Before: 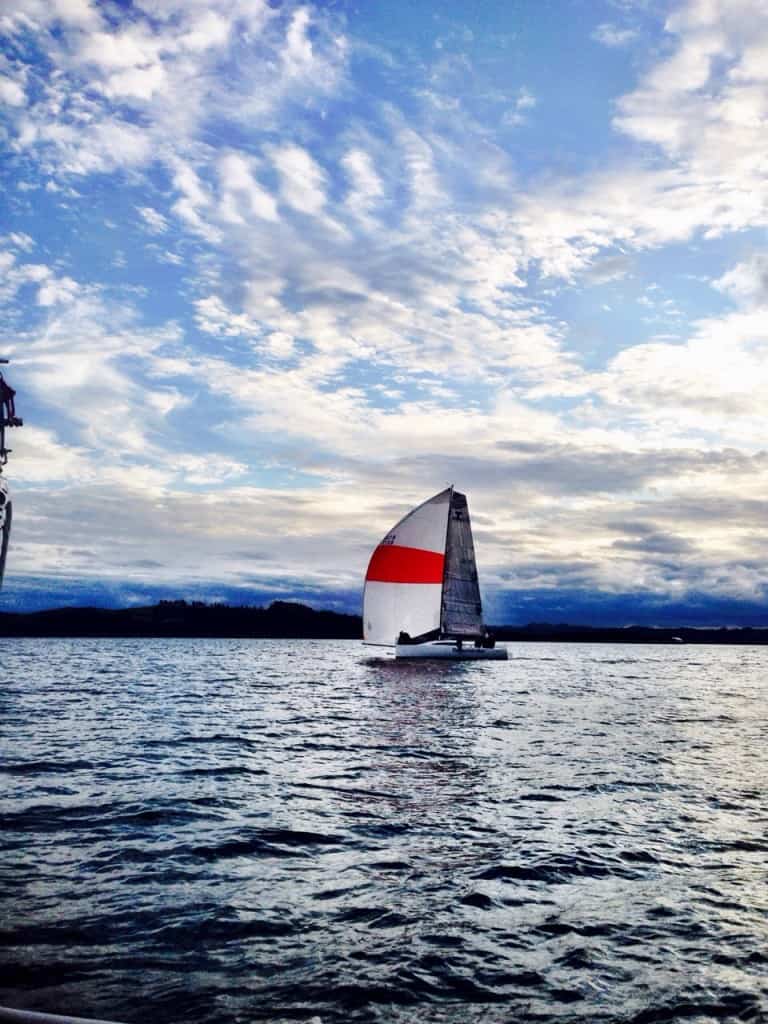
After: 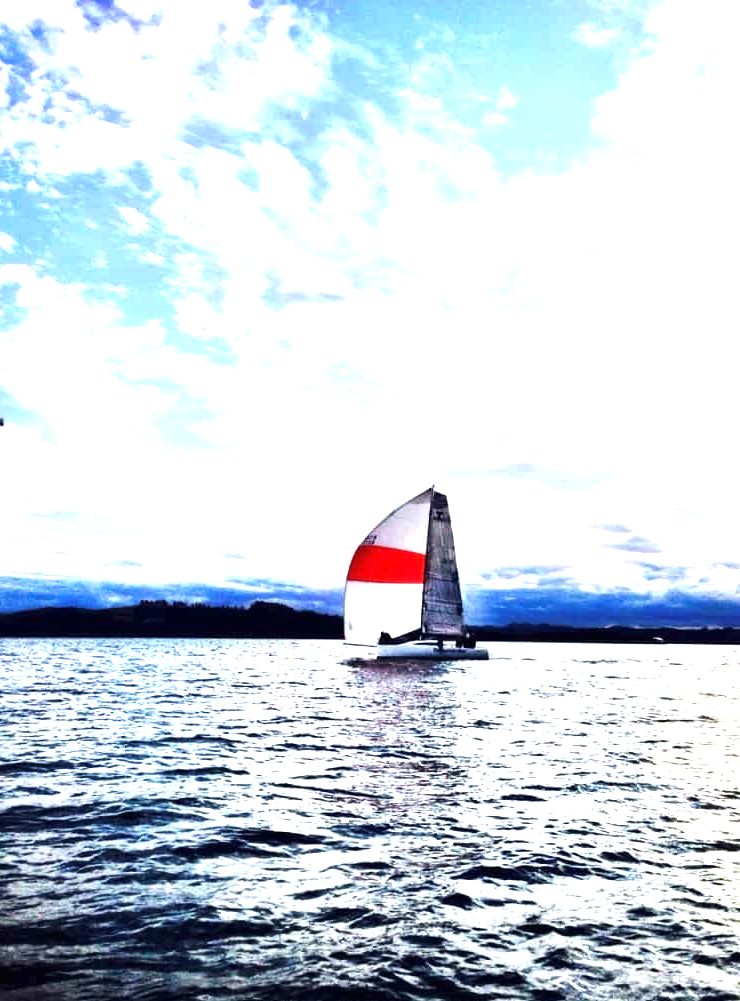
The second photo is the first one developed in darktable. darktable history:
exposure: black level correction 0, exposure 1.1 EV, compensate exposure bias true, compensate highlight preservation false
crop and rotate: left 2.536%, right 1.107%, bottom 2.246%
tone equalizer: -8 EV -0.417 EV, -7 EV -0.389 EV, -6 EV -0.333 EV, -5 EV -0.222 EV, -3 EV 0.222 EV, -2 EV 0.333 EV, -1 EV 0.389 EV, +0 EV 0.417 EV, edges refinement/feathering 500, mask exposure compensation -1.57 EV, preserve details no
